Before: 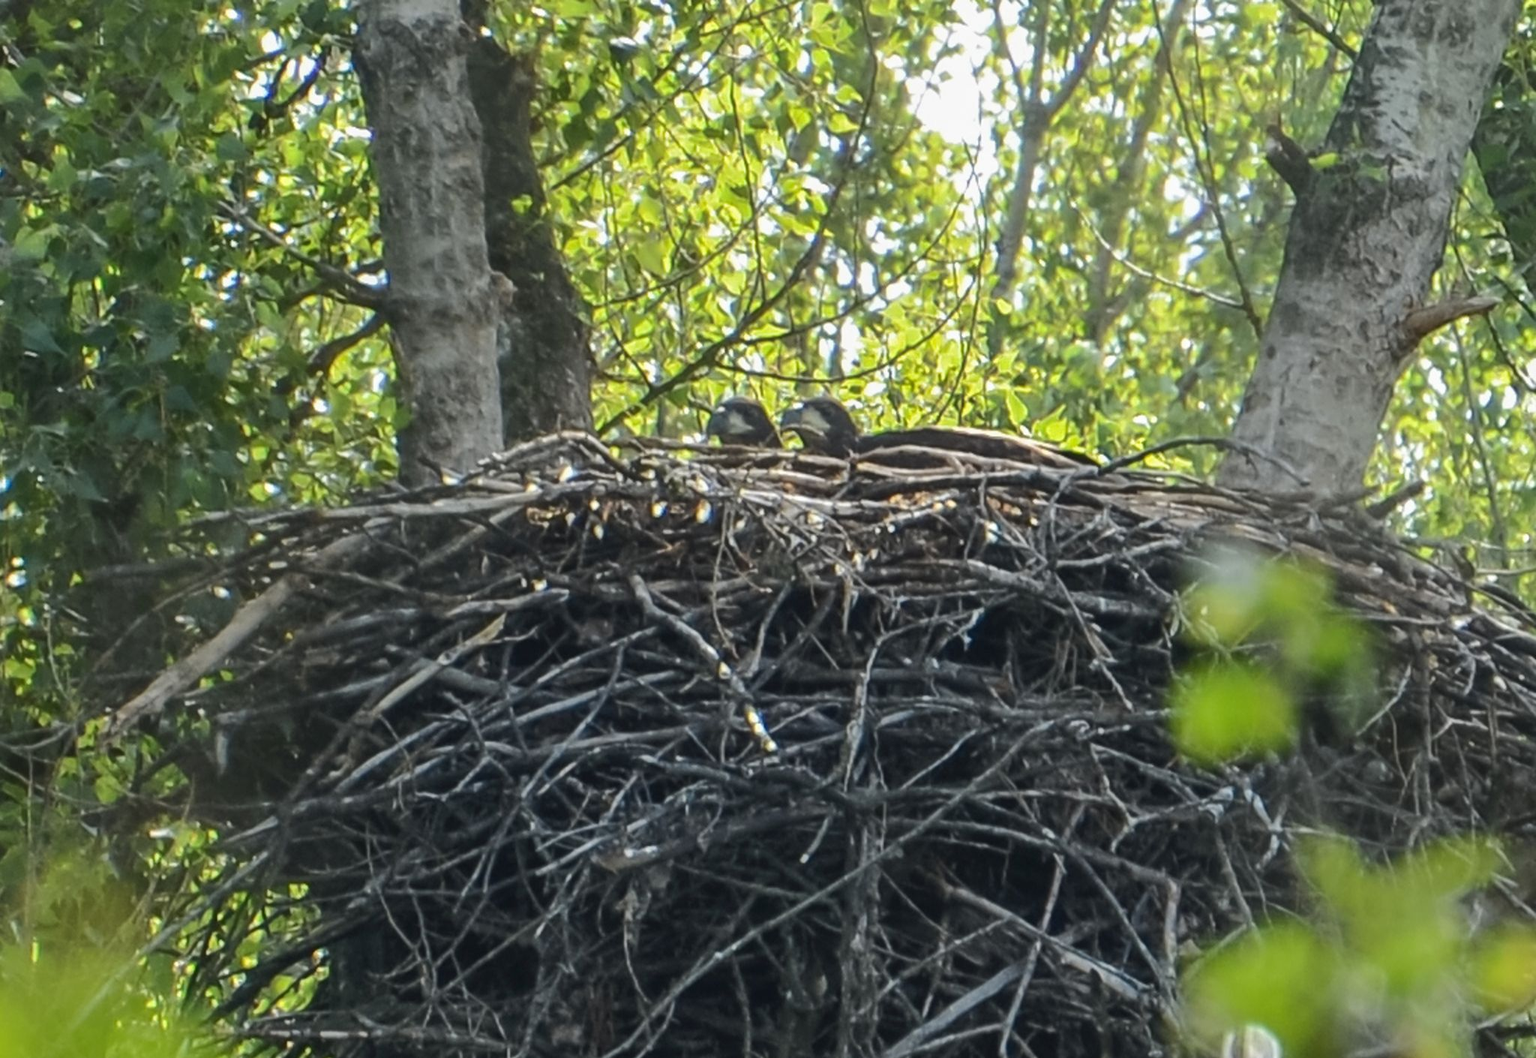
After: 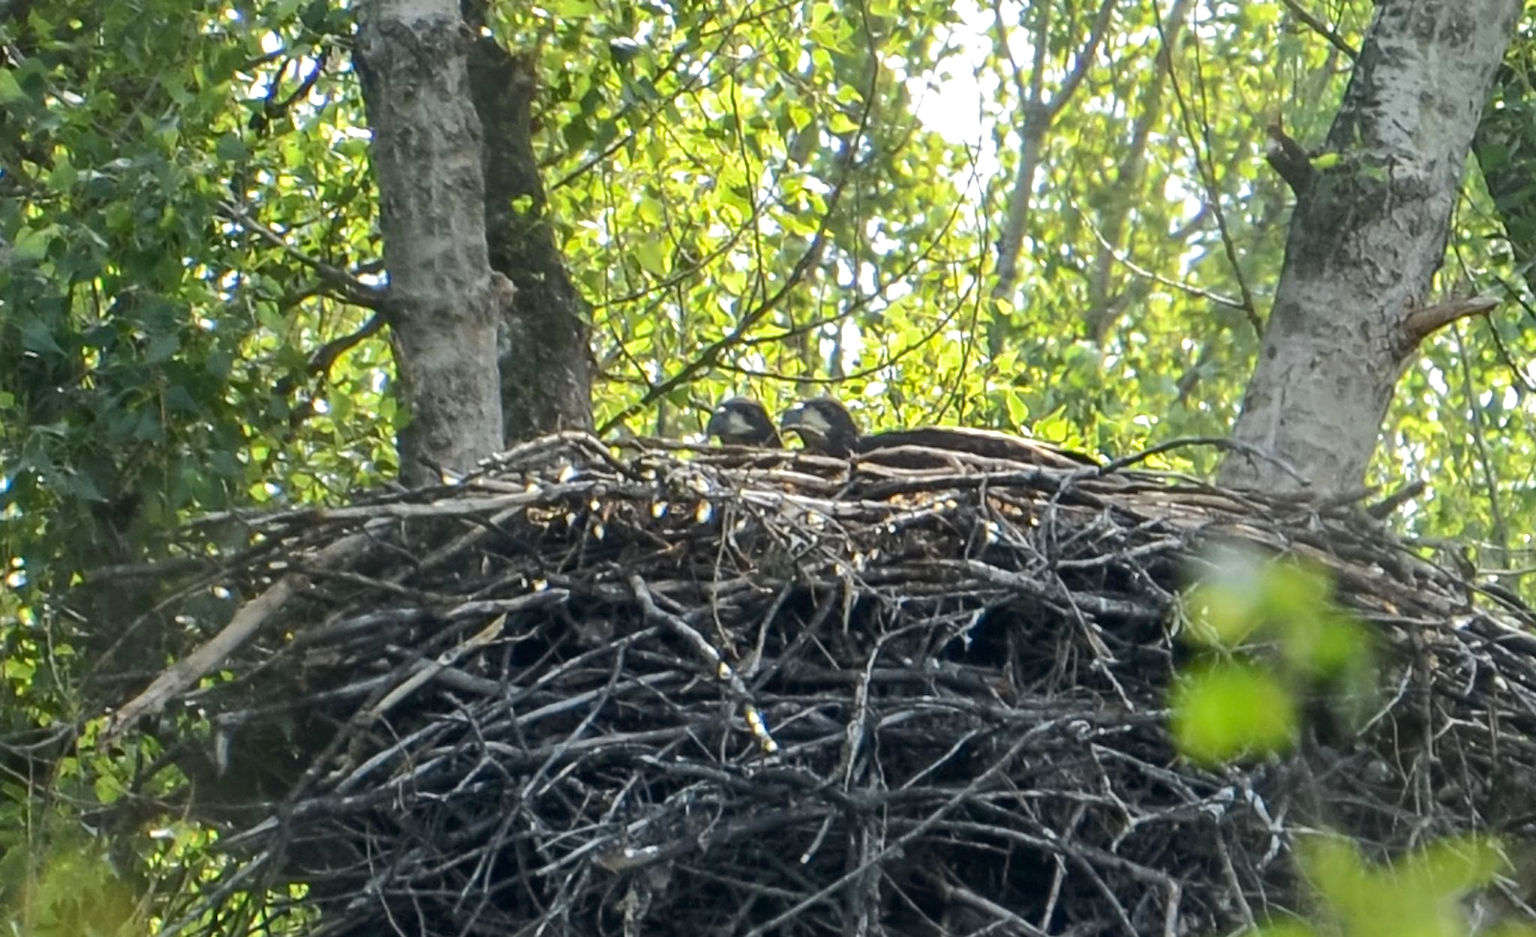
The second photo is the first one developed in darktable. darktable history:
exposure: black level correction 0.005, exposure 0.274 EV, compensate highlight preservation false
crop and rotate: top 0%, bottom 11.398%
